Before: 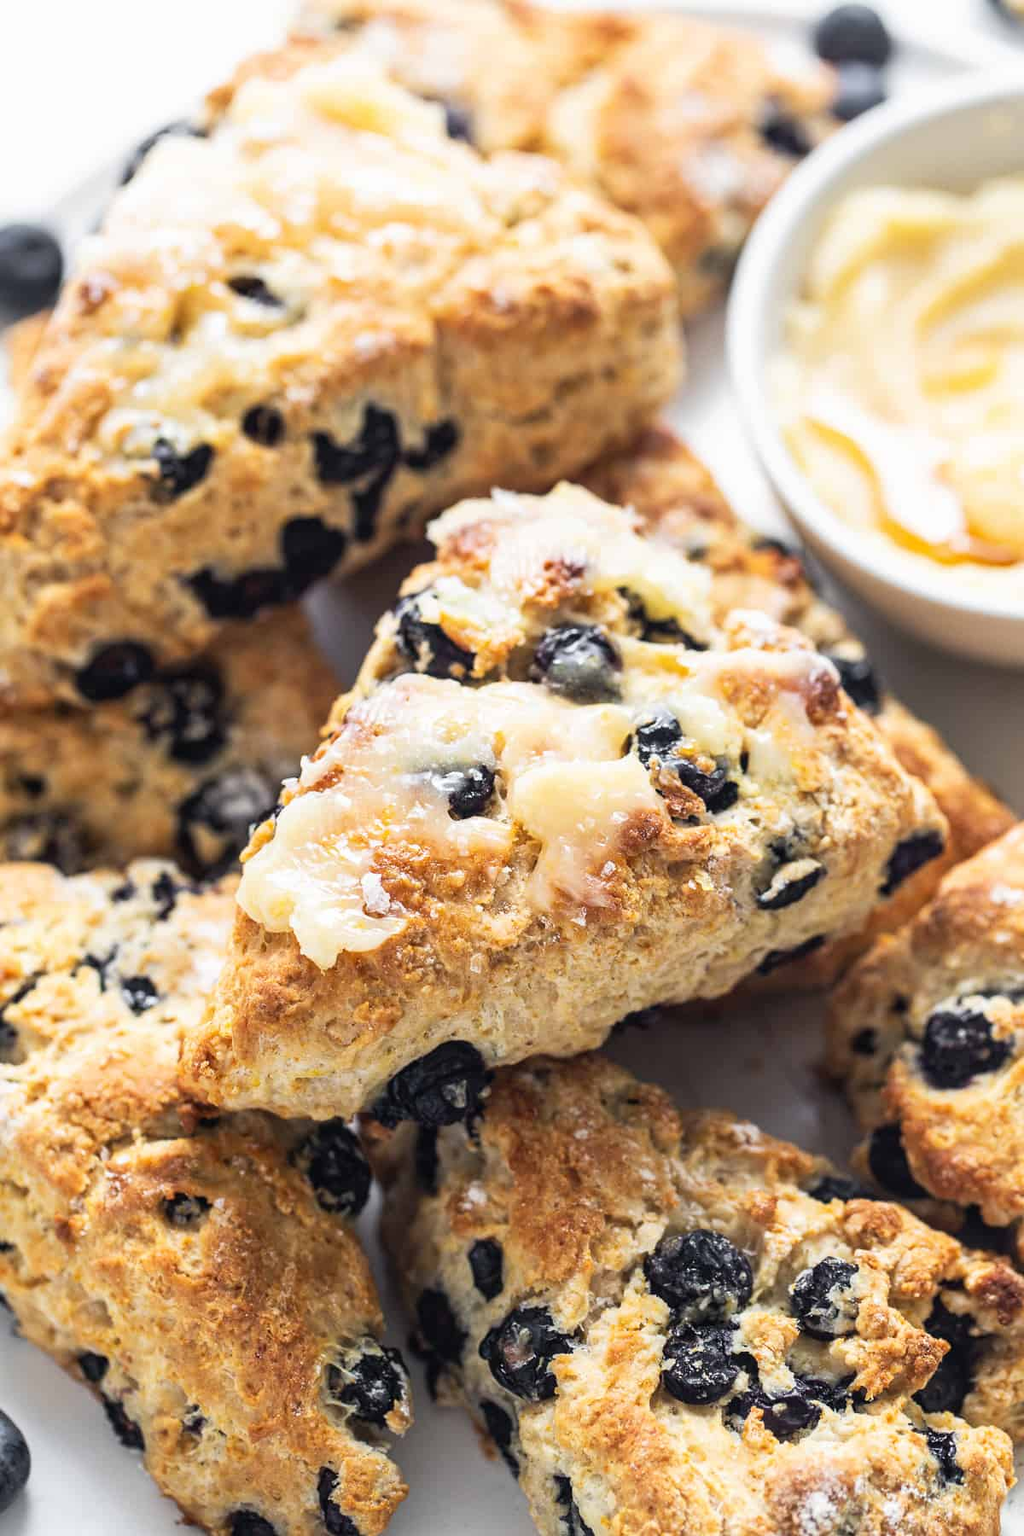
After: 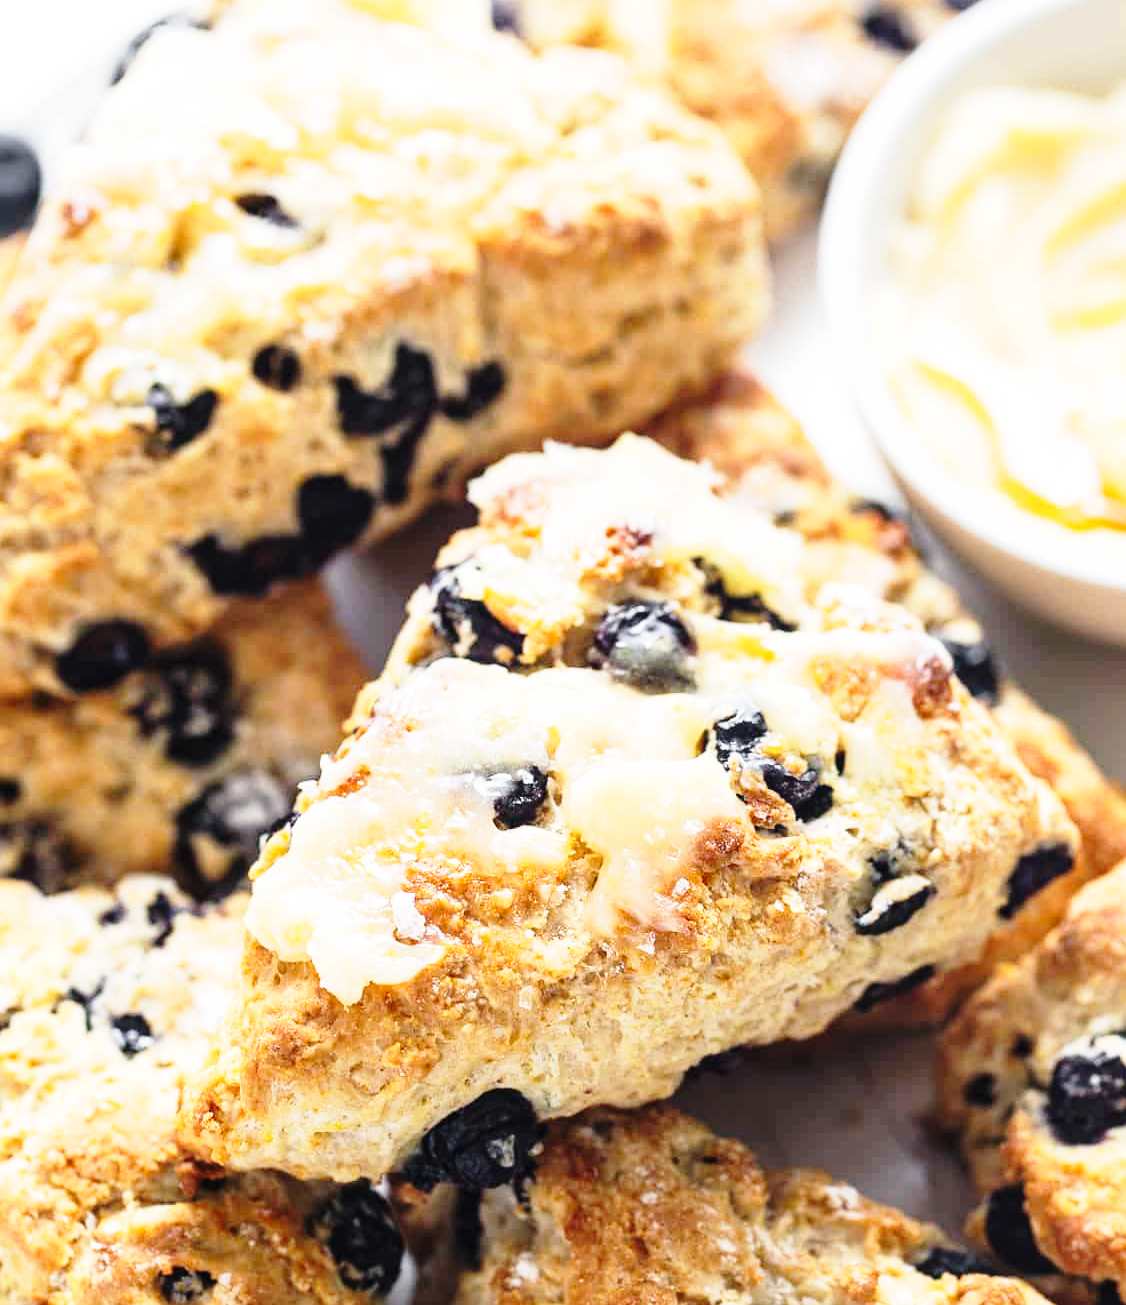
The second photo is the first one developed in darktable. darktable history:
crop: left 2.737%, top 7.287%, right 3.421%, bottom 20.179%
base curve: curves: ch0 [(0, 0) (0.028, 0.03) (0.121, 0.232) (0.46, 0.748) (0.859, 0.968) (1, 1)], preserve colors none
